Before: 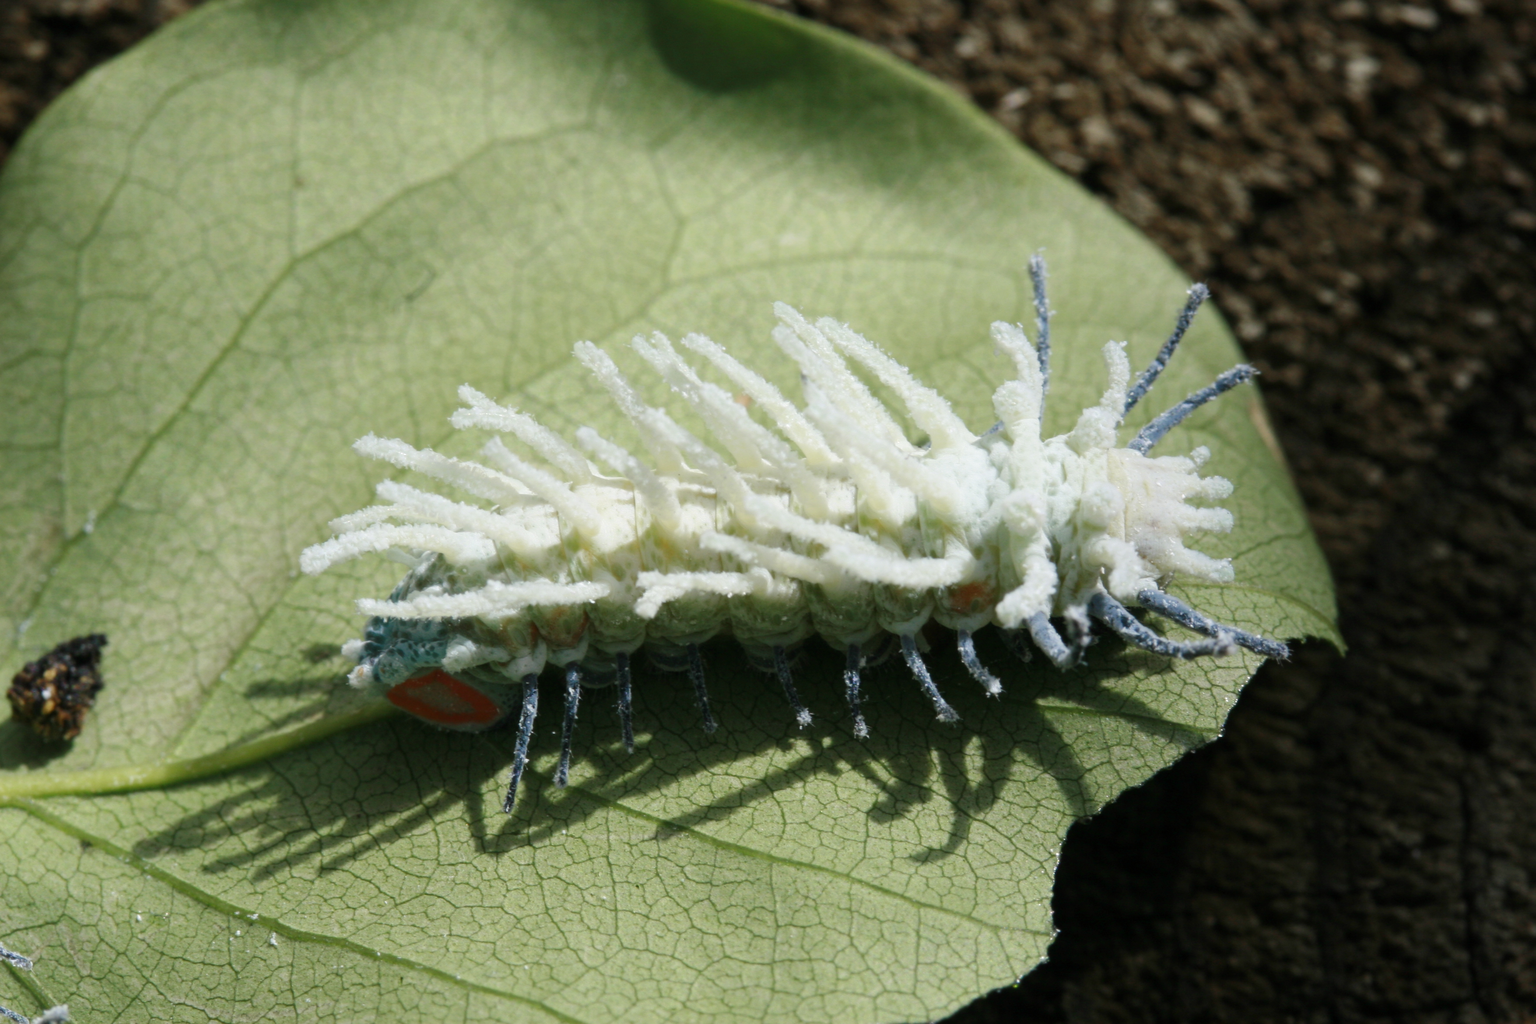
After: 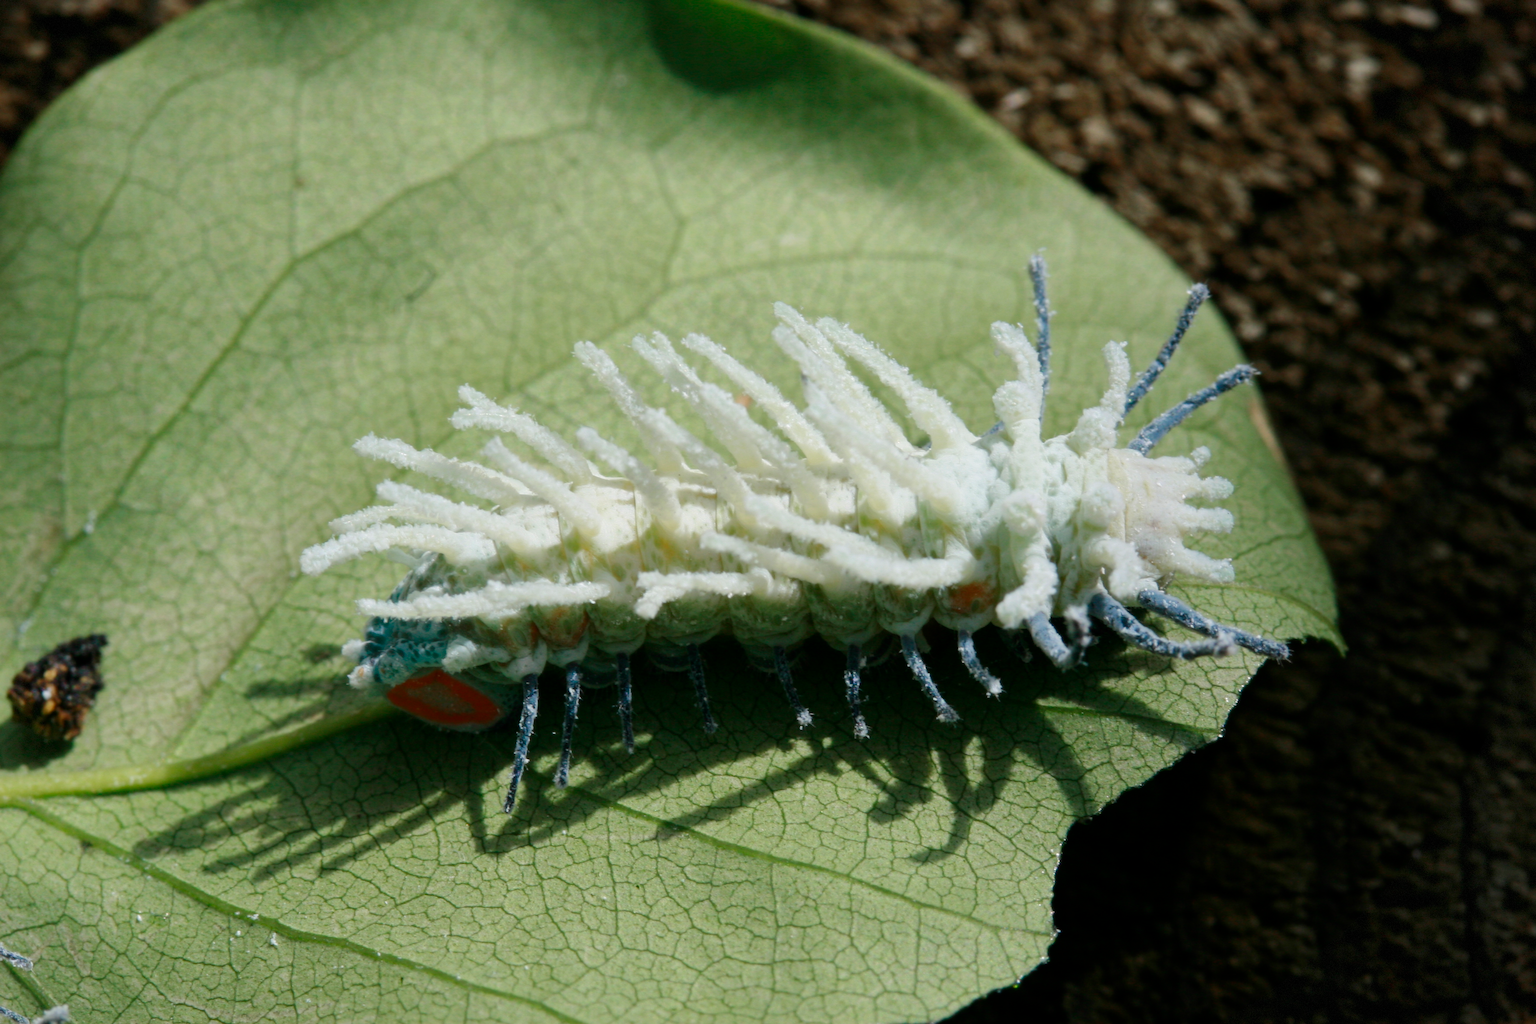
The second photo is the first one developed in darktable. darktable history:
vignetting: fall-off start 100%, fall-off radius 71%, brightness -0.434, saturation -0.2, width/height ratio 1.178, dithering 8-bit output, unbound false
shadows and highlights: shadows -20, white point adjustment -2, highlights -35
